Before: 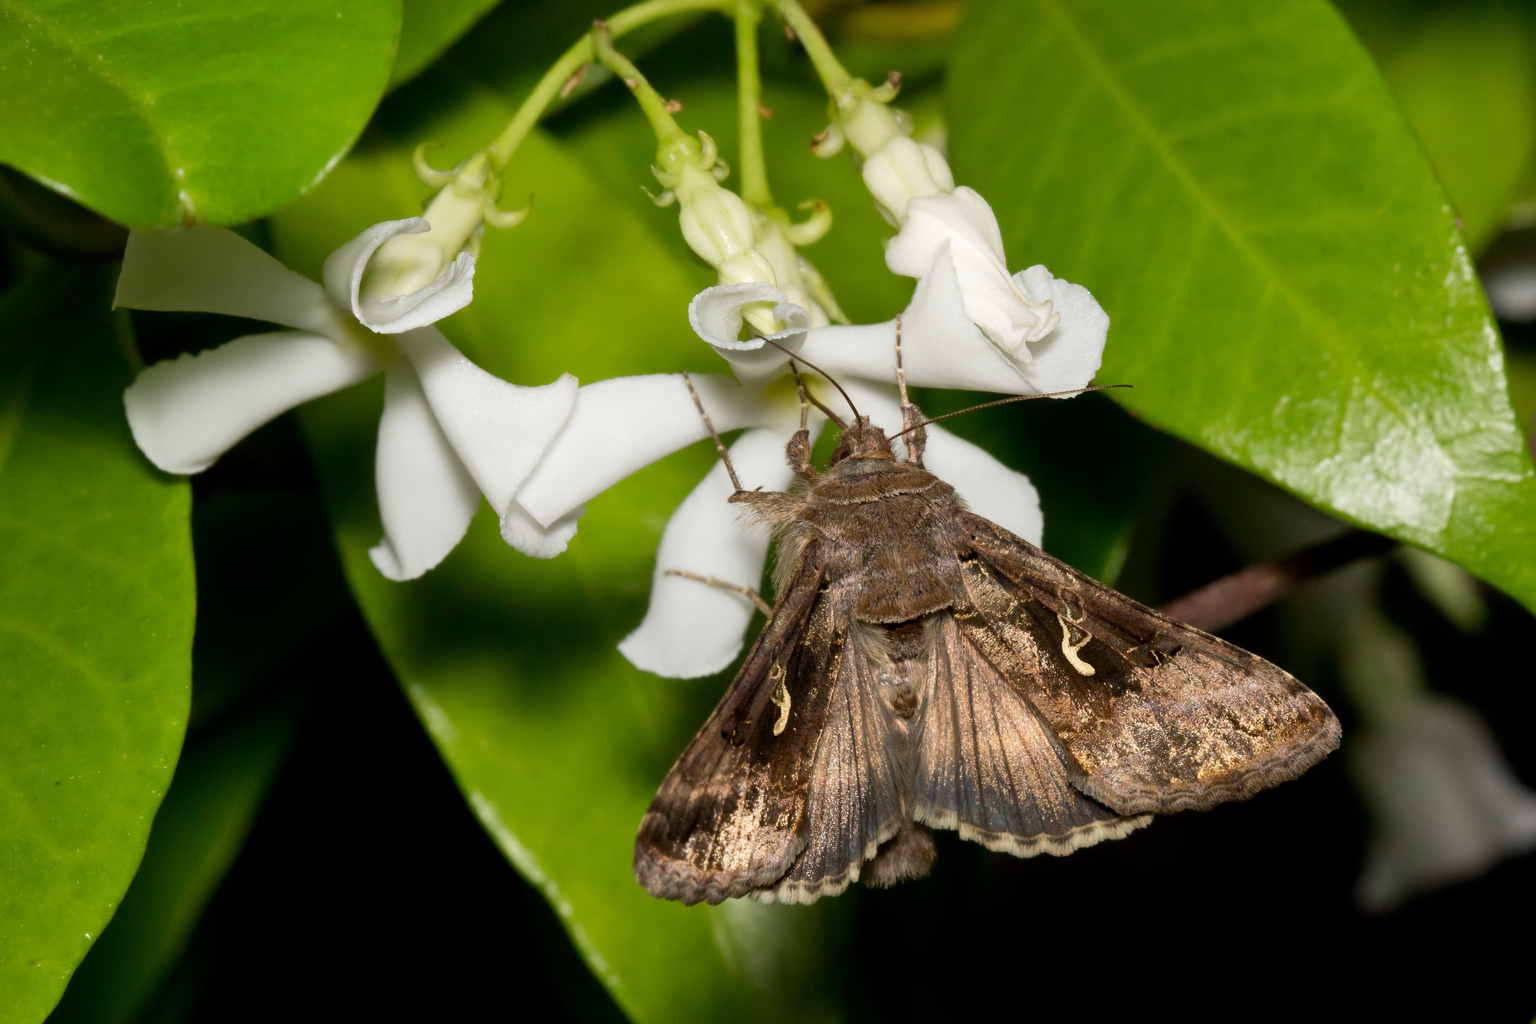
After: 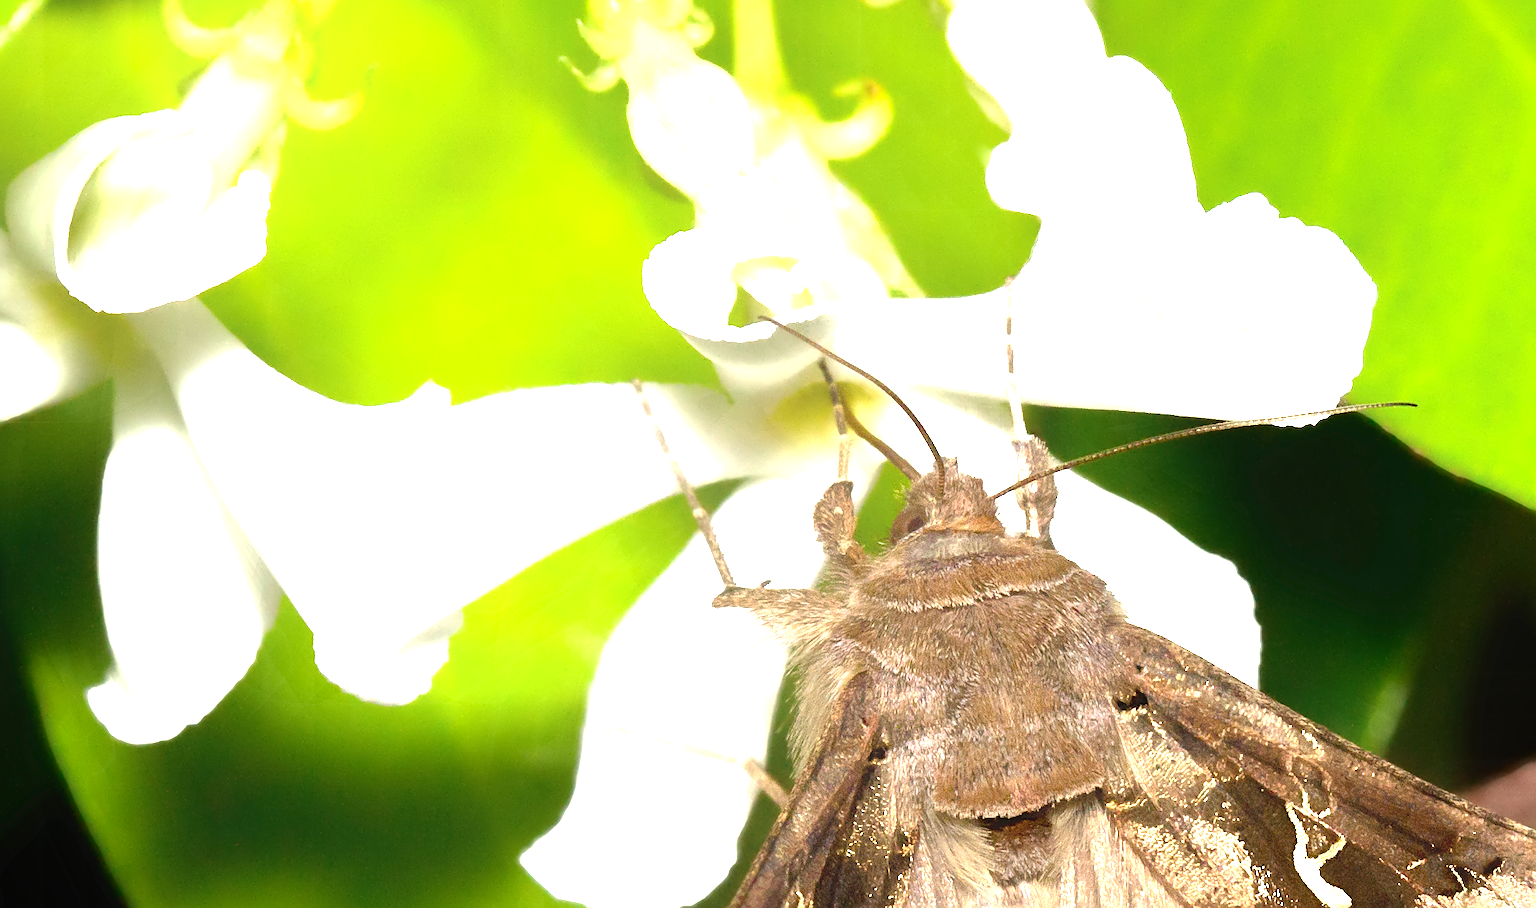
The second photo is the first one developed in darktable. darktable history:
exposure: black level correction 0, exposure 1.946 EV, compensate exposure bias true, compensate highlight preservation false
sharpen: on, module defaults
crop: left 20.854%, top 15.064%, right 21.773%, bottom 34.01%
contrast equalizer: y [[0.6 ×6], [0.55 ×6], [0 ×6], [0 ×6], [0 ×6]], mix -0.998
